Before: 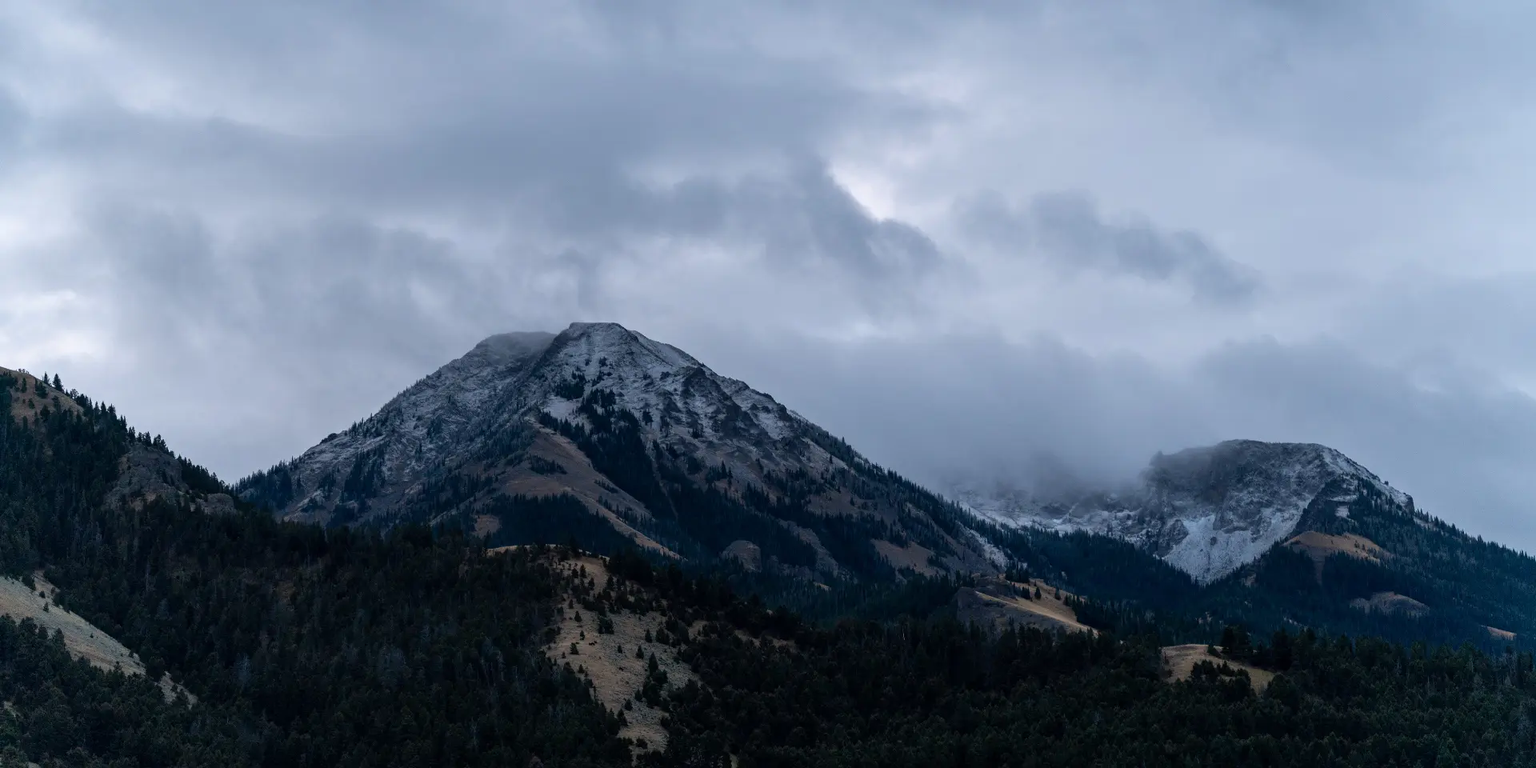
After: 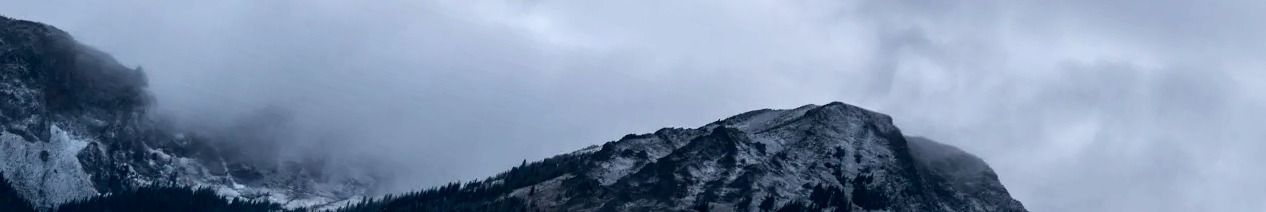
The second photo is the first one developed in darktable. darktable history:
crop and rotate: angle 16.12°, top 30.835%, bottom 35.653%
contrast brightness saturation: contrast 0.28
